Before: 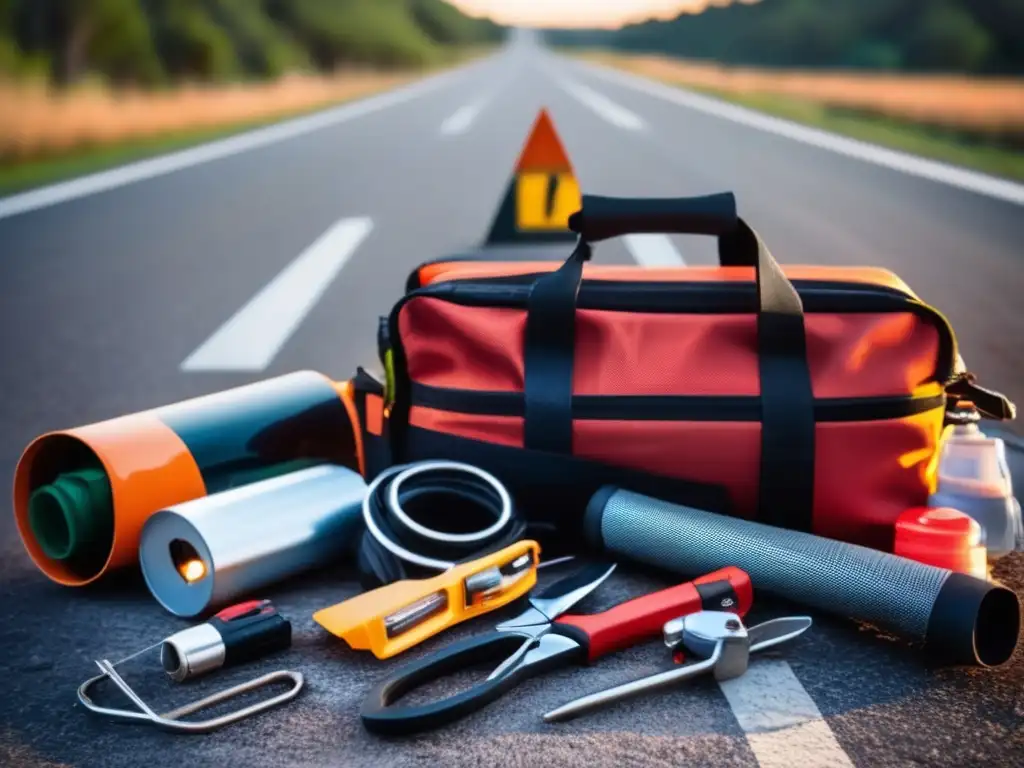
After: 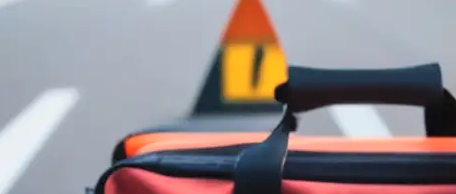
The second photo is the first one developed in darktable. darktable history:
crop: left 28.714%, top 16.841%, right 26.689%, bottom 57.769%
contrast brightness saturation: brightness 0.152
